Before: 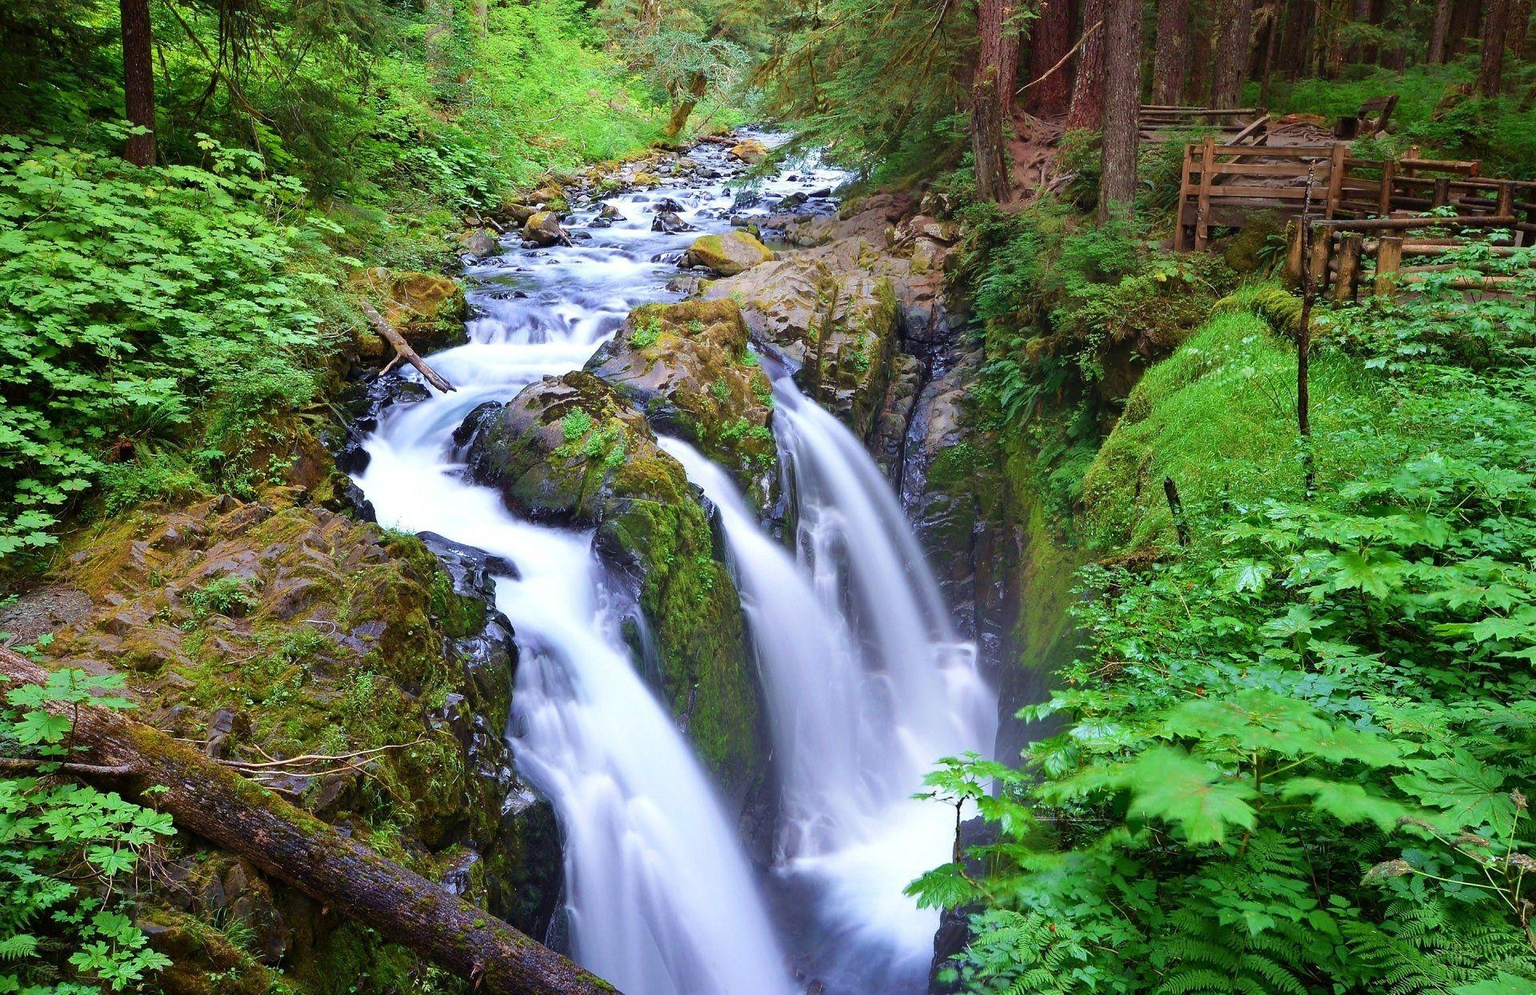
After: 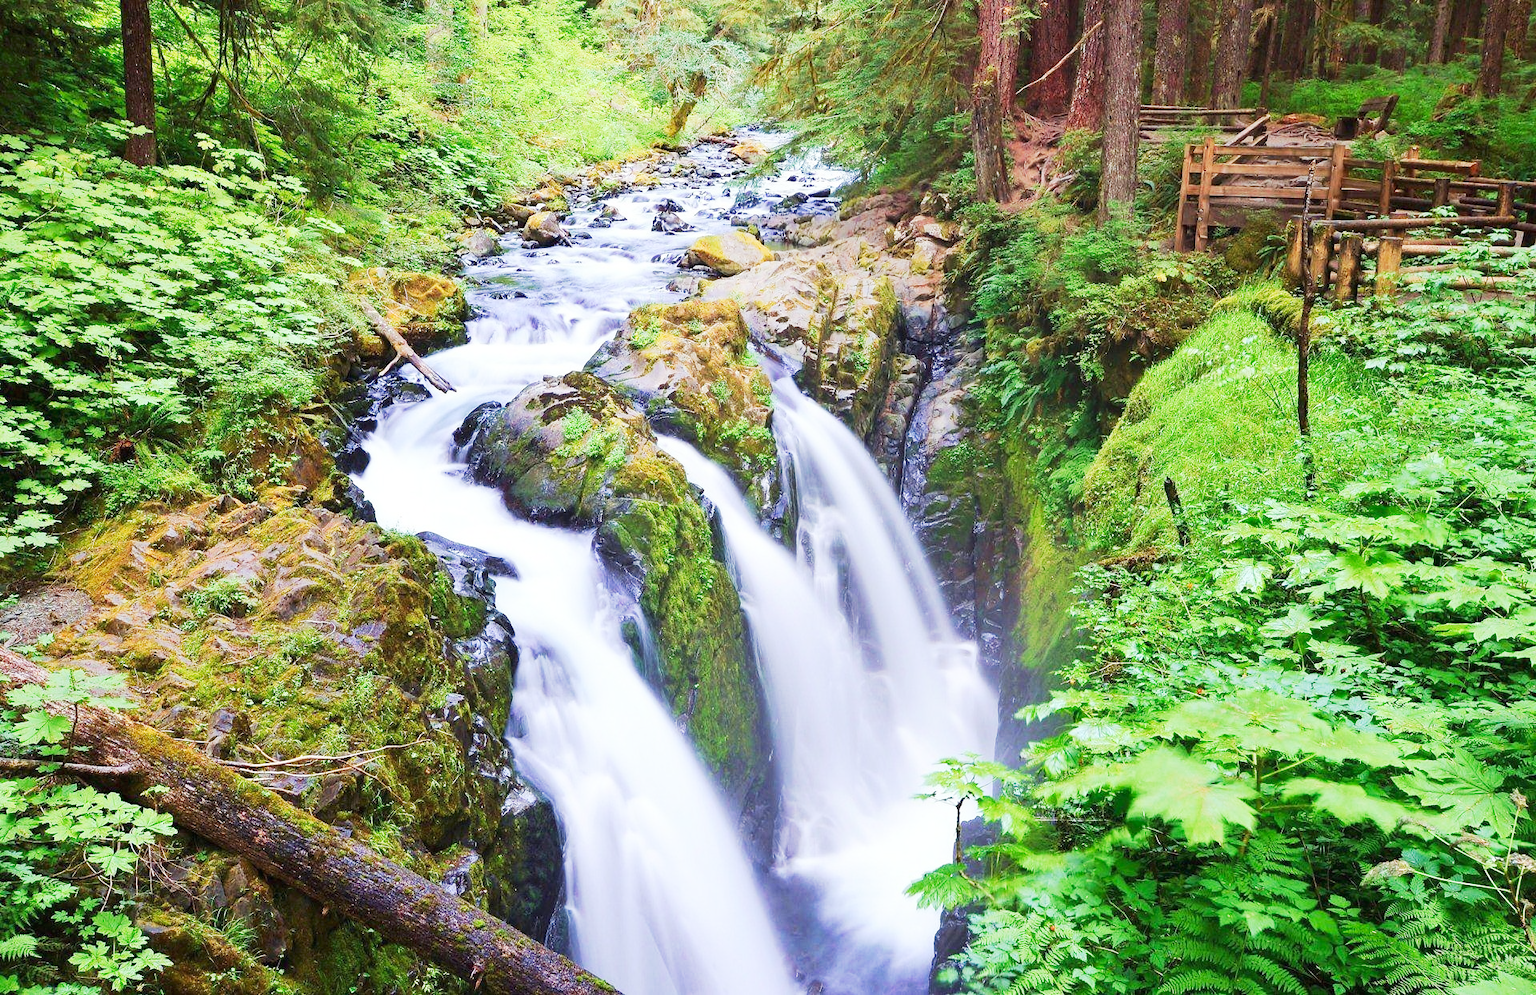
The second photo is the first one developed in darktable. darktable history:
tone curve: curves: ch0 [(0, 0) (0.003, 0.015) (0.011, 0.025) (0.025, 0.056) (0.044, 0.104) (0.069, 0.139) (0.1, 0.181) (0.136, 0.226) (0.177, 0.28) (0.224, 0.346) (0.277, 0.42) (0.335, 0.505) (0.399, 0.594) (0.468, 0.699) (0.543, 0.776) (0.623, 0.848) (0.709, 0.893) (0.801, 0.93) (0.898, 0.97) (1, 1)], preserve colors none
